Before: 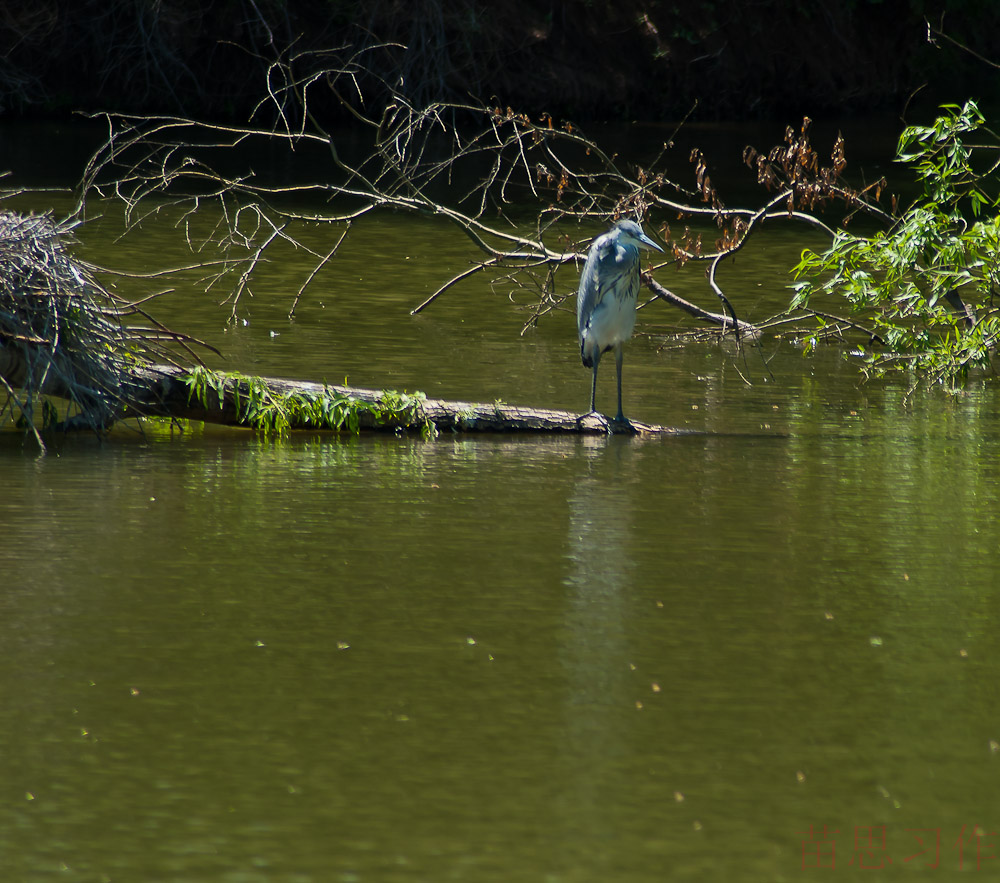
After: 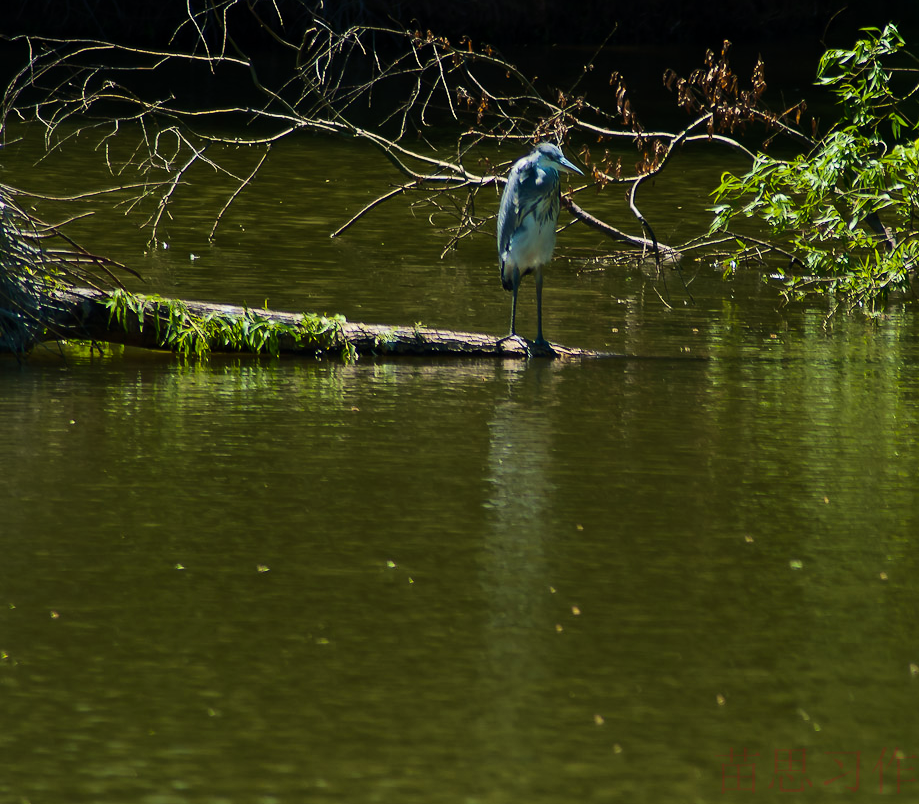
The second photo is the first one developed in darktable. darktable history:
velvia: on, module defaults
base curve: curves: ch0 [(0, 0) (0.073, 0.04) (0.157, 0.139) (0.492, 0.492) (0.758, 0.758) (1, 1)]
crop and rotate: left 8.007%, top 8.853%
color balance rgb: linear chroma grading › global chroma 14.735%, perceptual saturation grading › global saturation -2.641%, perceptual saturation grading › shadows -2.444%
